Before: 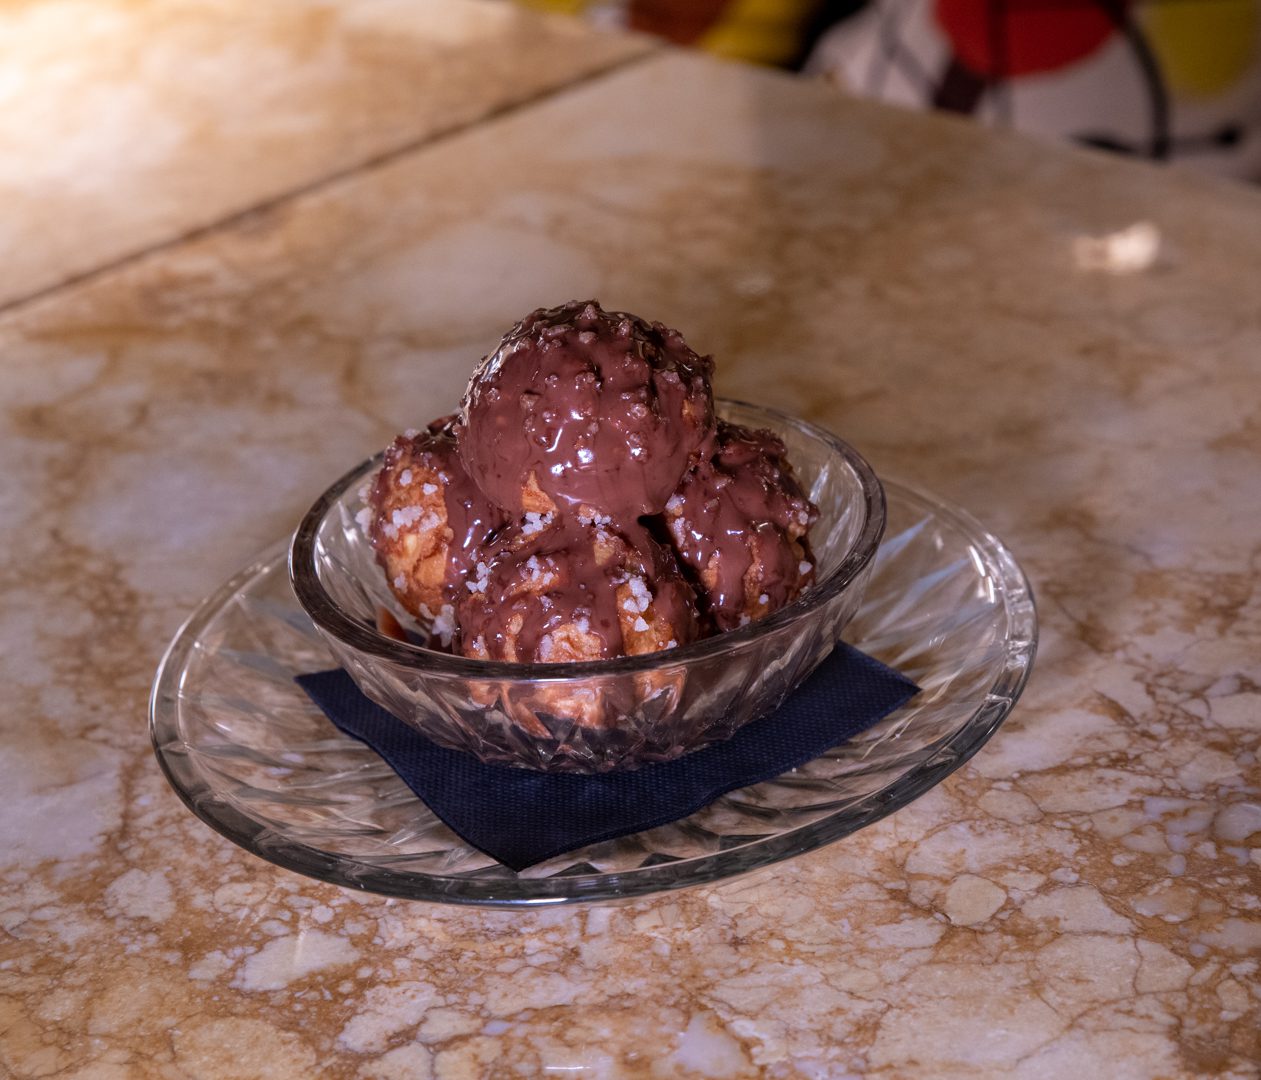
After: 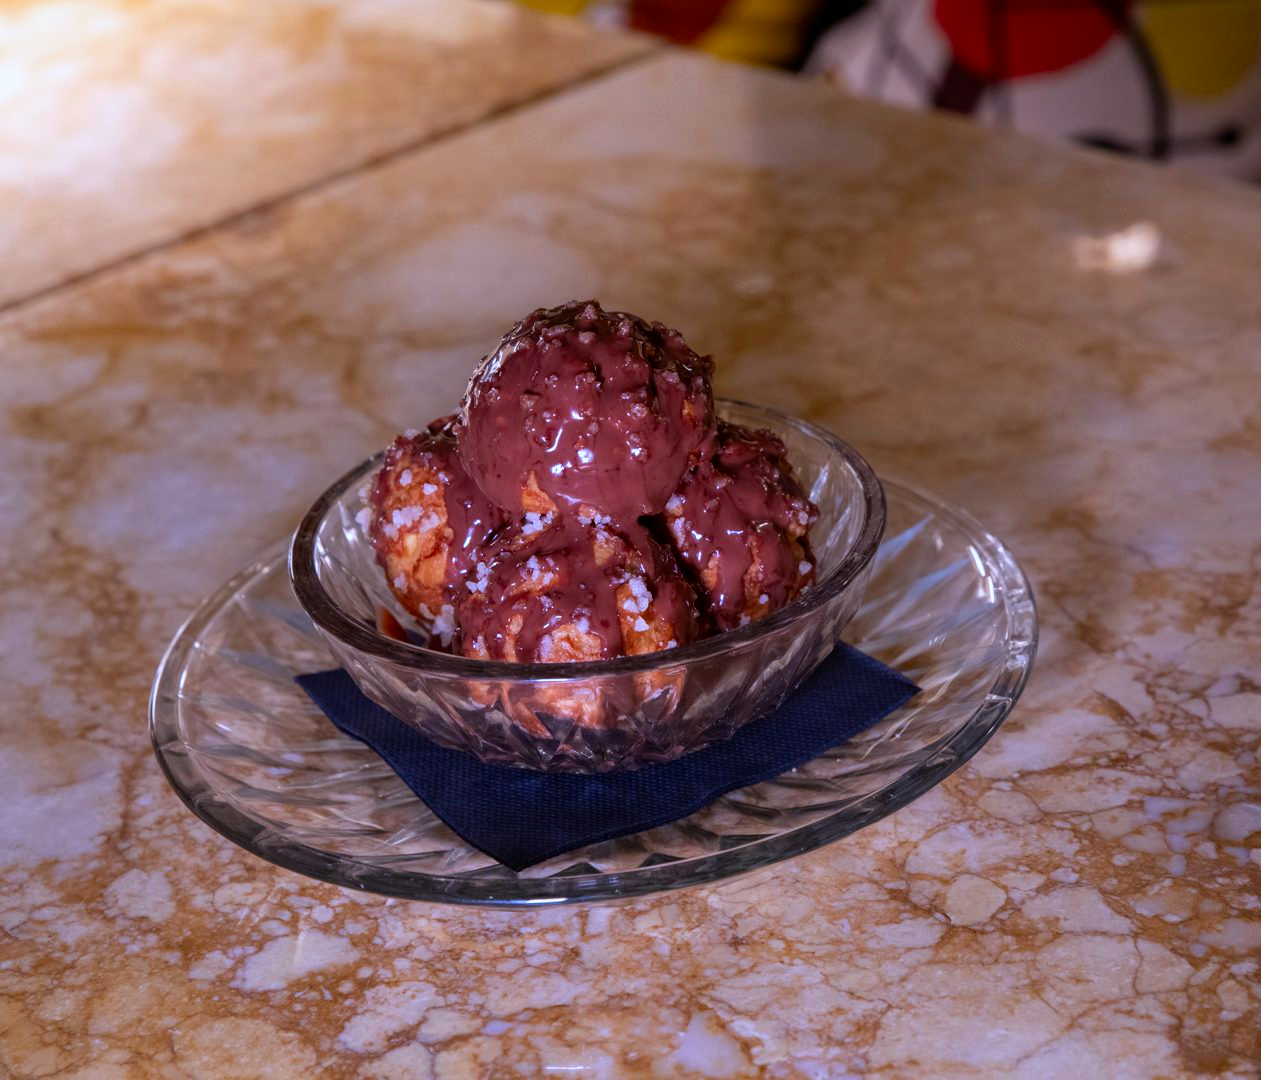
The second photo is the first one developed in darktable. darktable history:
white balance: red 0.954, blue 1.079
contrast brightness saturation: brightness -0.02, saturation 0.35
